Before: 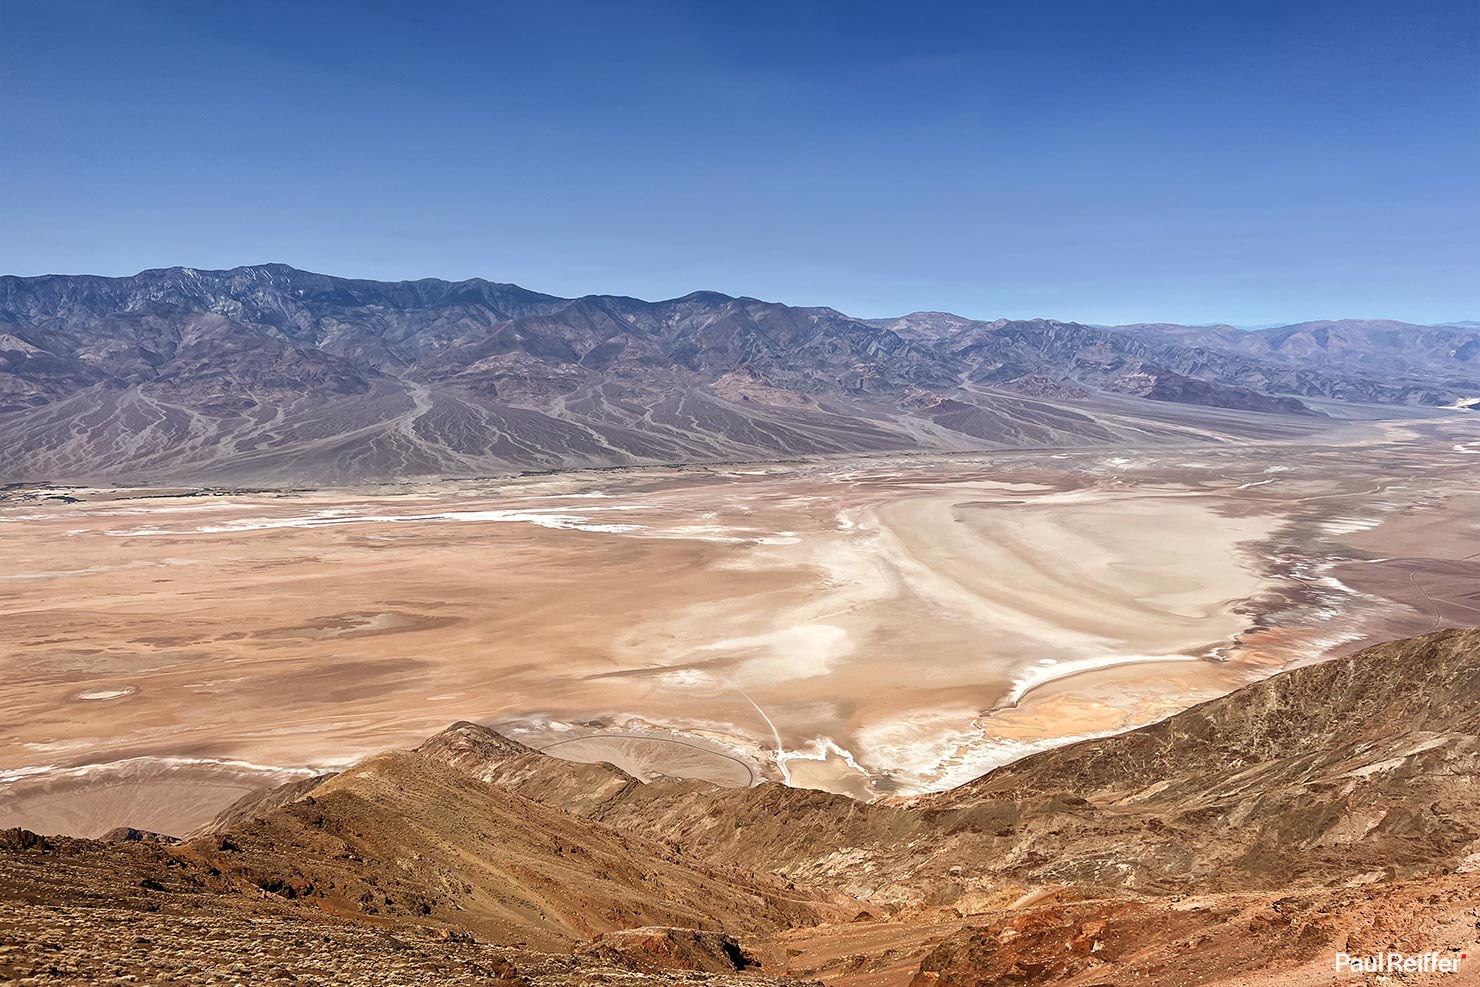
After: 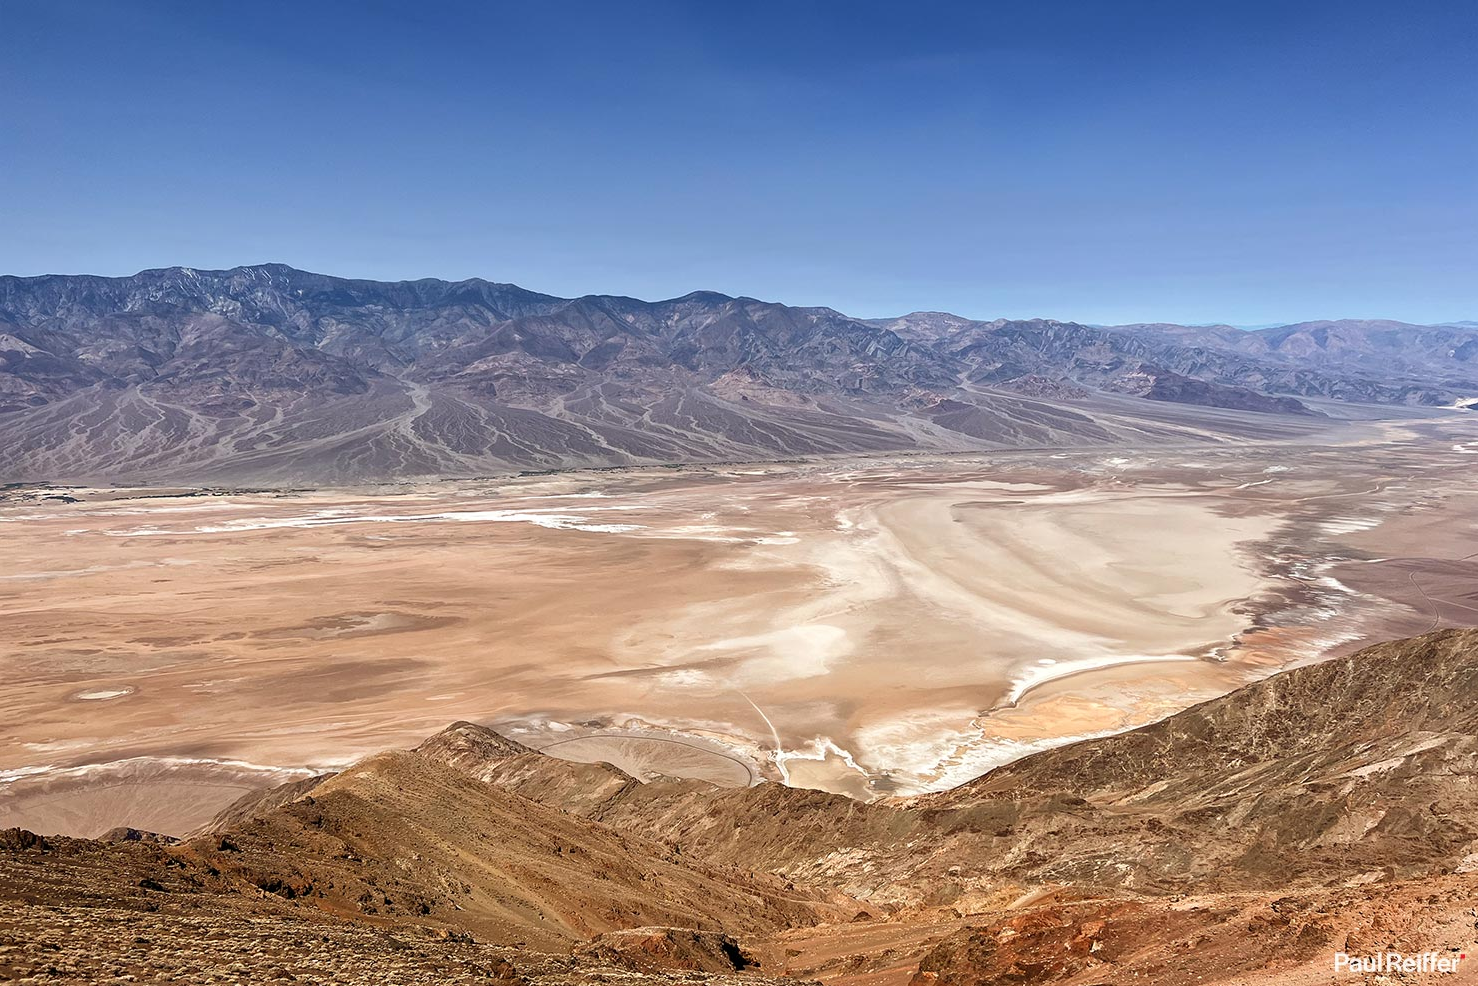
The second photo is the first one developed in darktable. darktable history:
crop and rotate: left 0.126%
